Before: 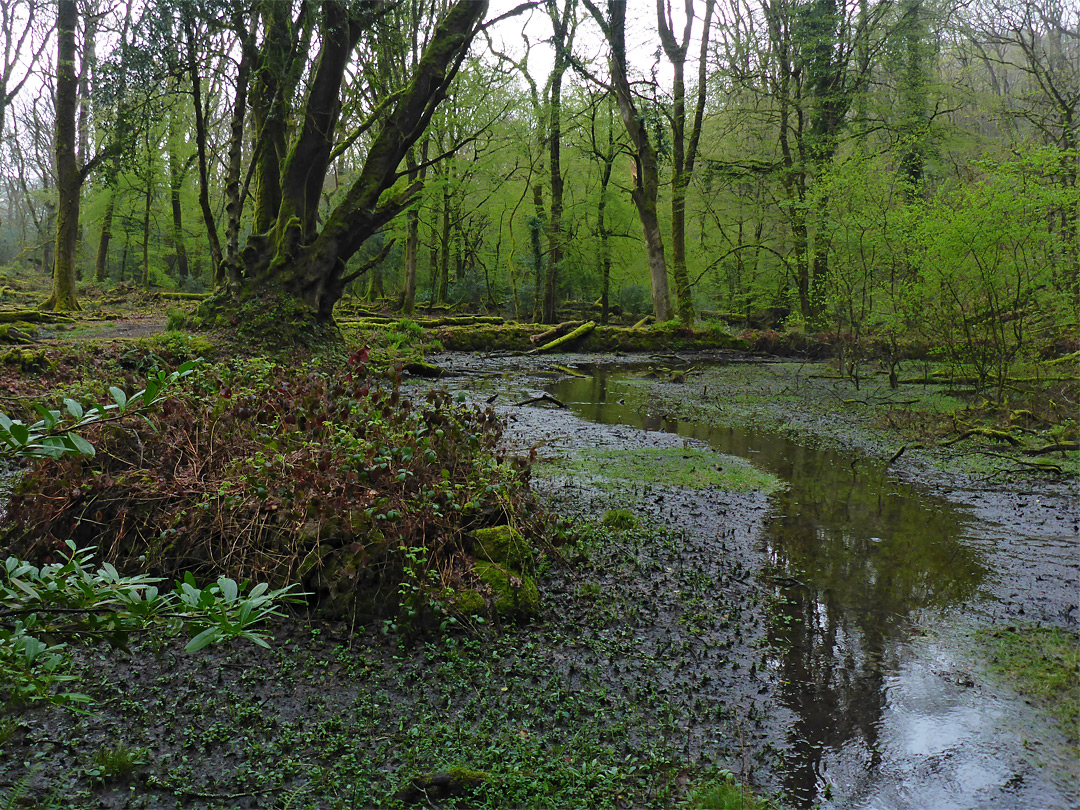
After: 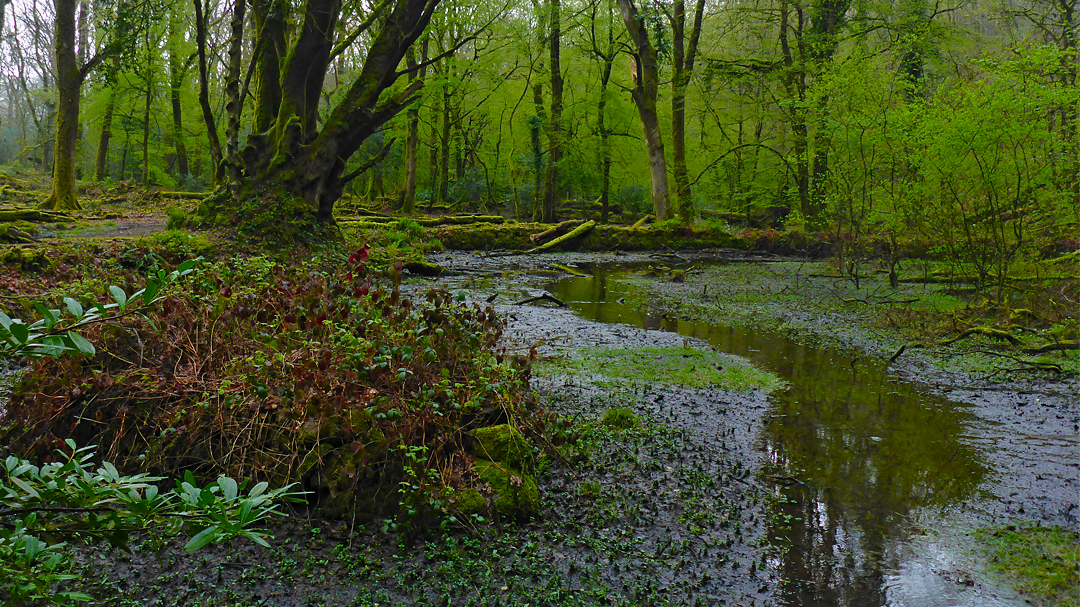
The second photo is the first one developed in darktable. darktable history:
crop and rotate: top 12.5%, bottom 12.5%
color balance rgb: perceptual saturation grading › global saturation 20%, perceptual saturation grading › highlights -25%, perceptual saturation grading › shadows 50%
